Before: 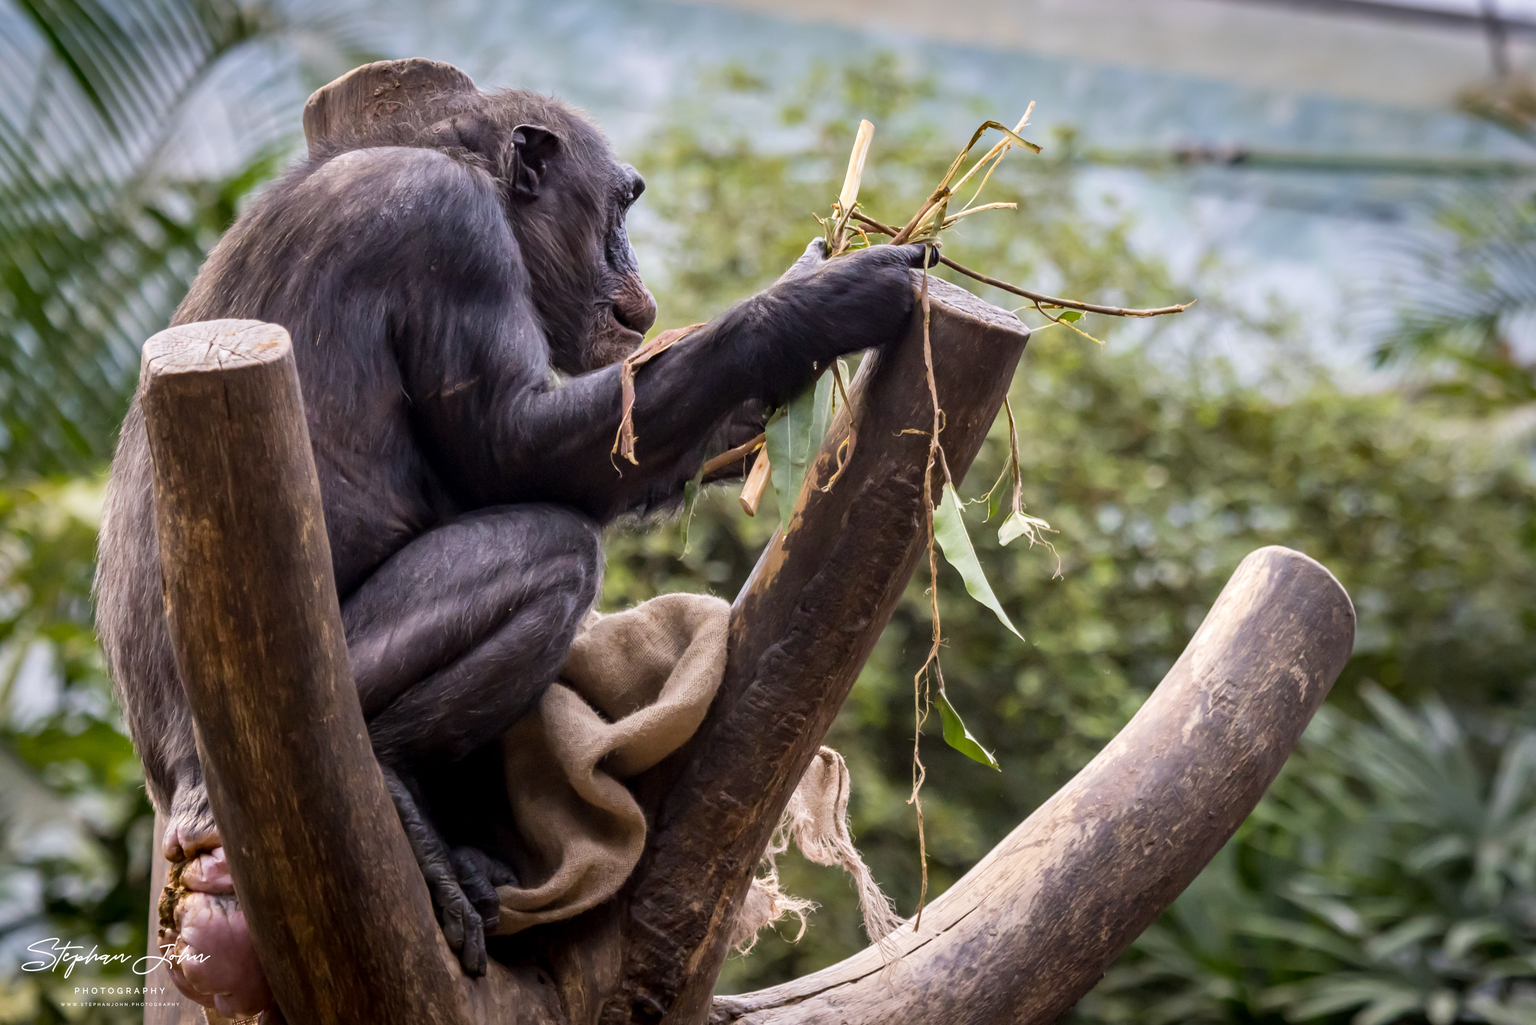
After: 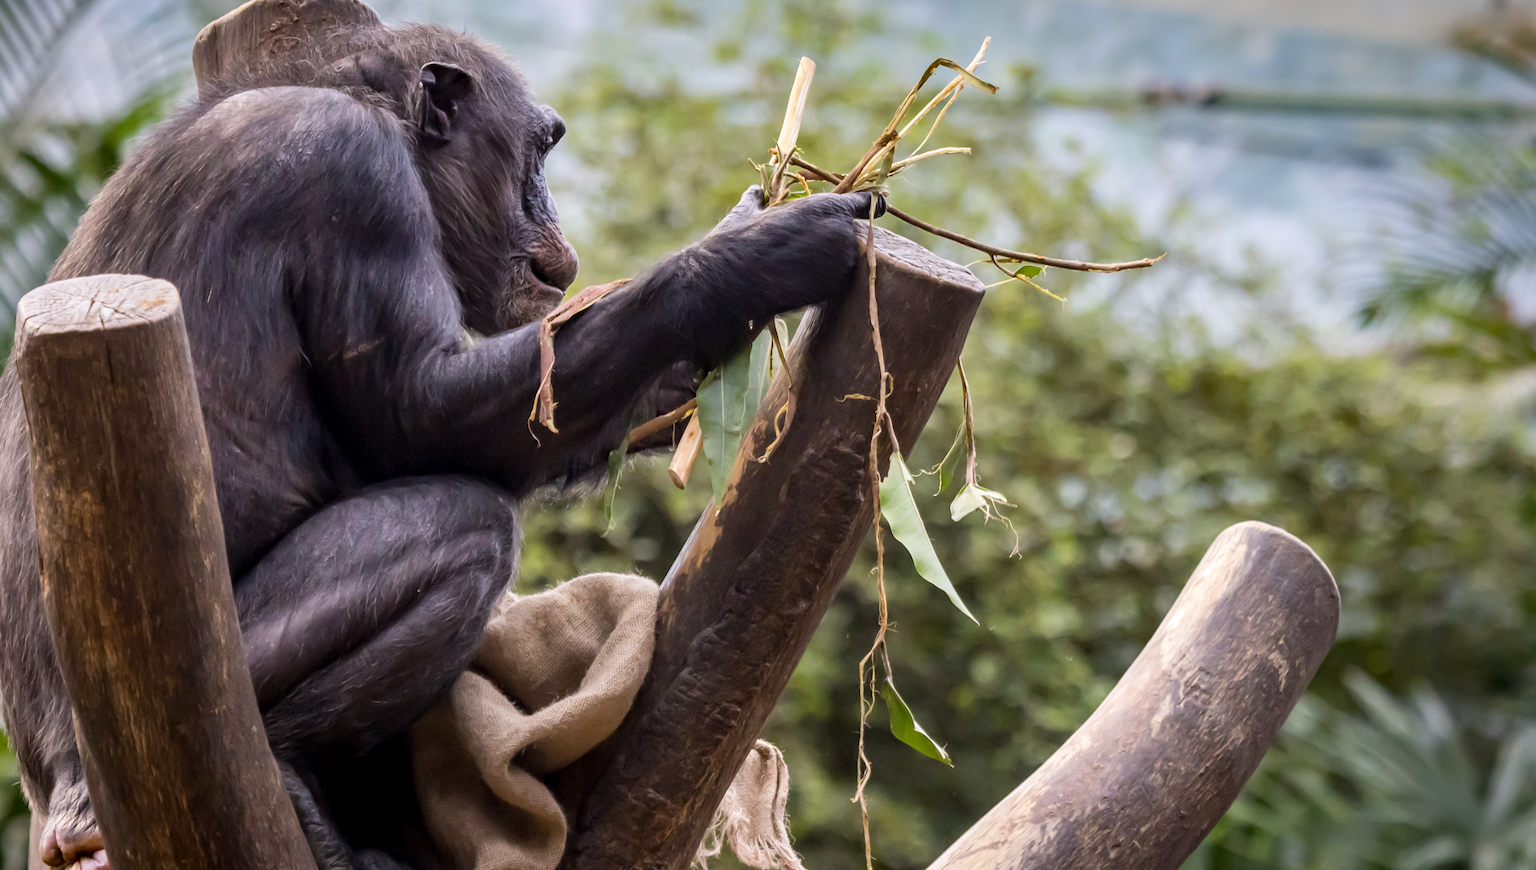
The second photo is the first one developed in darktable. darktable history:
crop: left 8.254%, top 6.607%, bottom 15.383%
